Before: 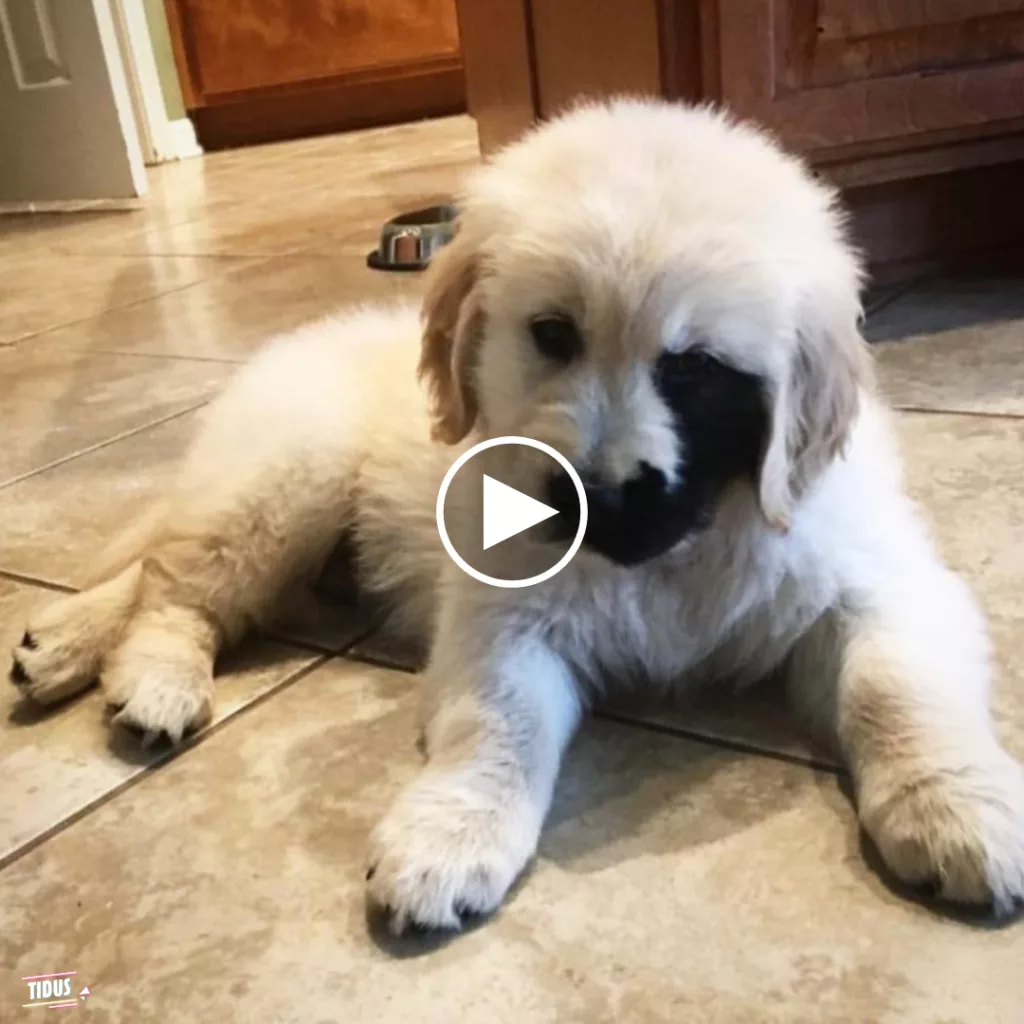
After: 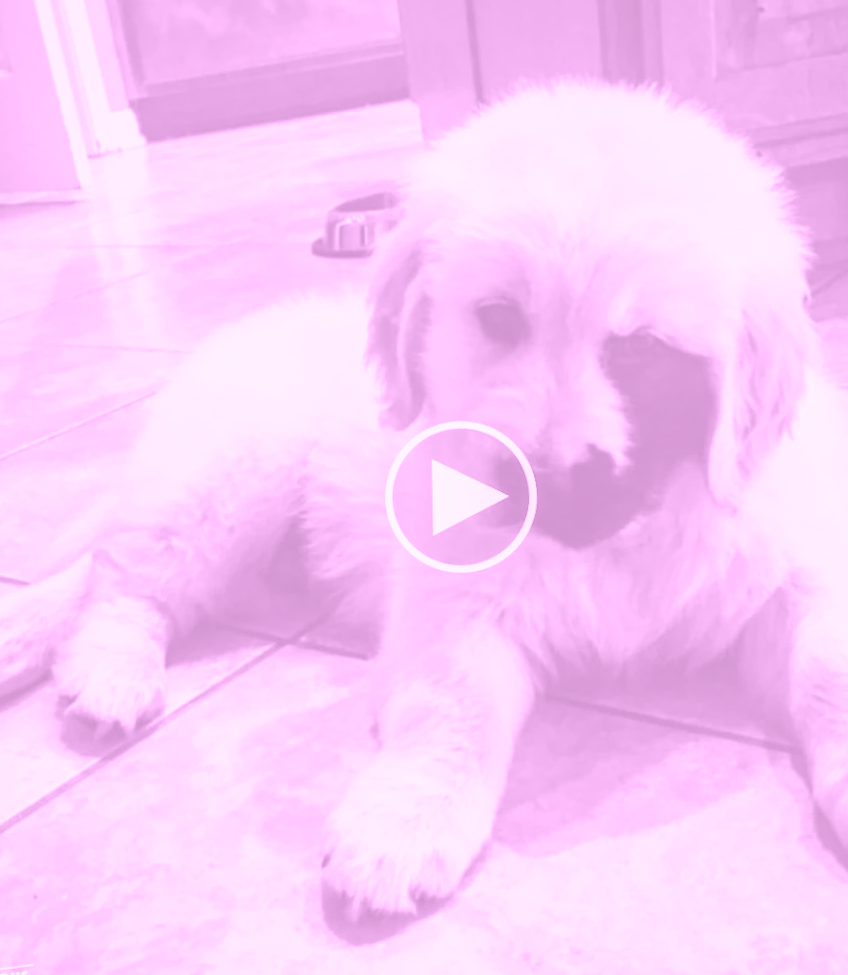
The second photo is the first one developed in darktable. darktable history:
colorize: hue 331.2°, saturation 75%, source mix 30.28%, lightness 70.52%, version 1
local contrast: detail 130%
crop and rotate: angle 1°, left 4.281%, top 0.642%, right 11.383%, bottom 2.486%
exposure: exposure 0.515 EV, compensate highlight preservation false
shadows and highlights: shadows 35, highlights -35, soften with gaussian
